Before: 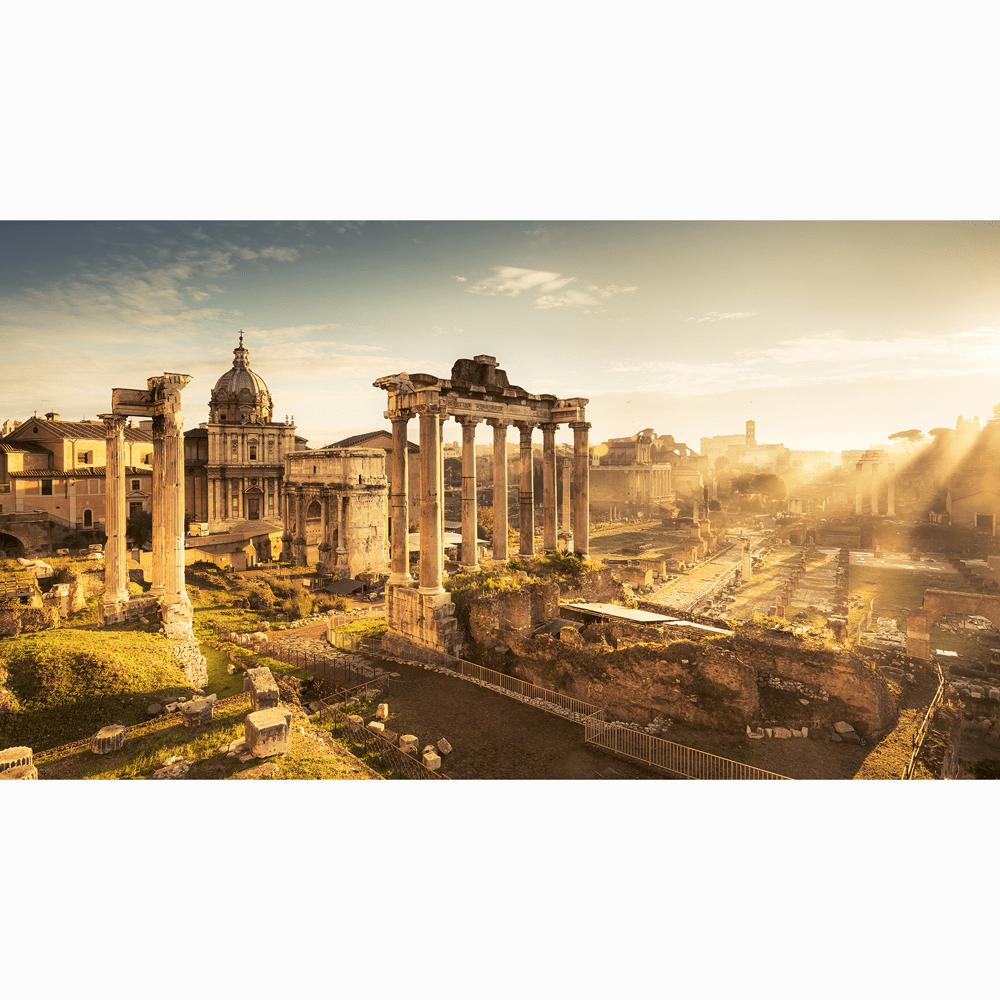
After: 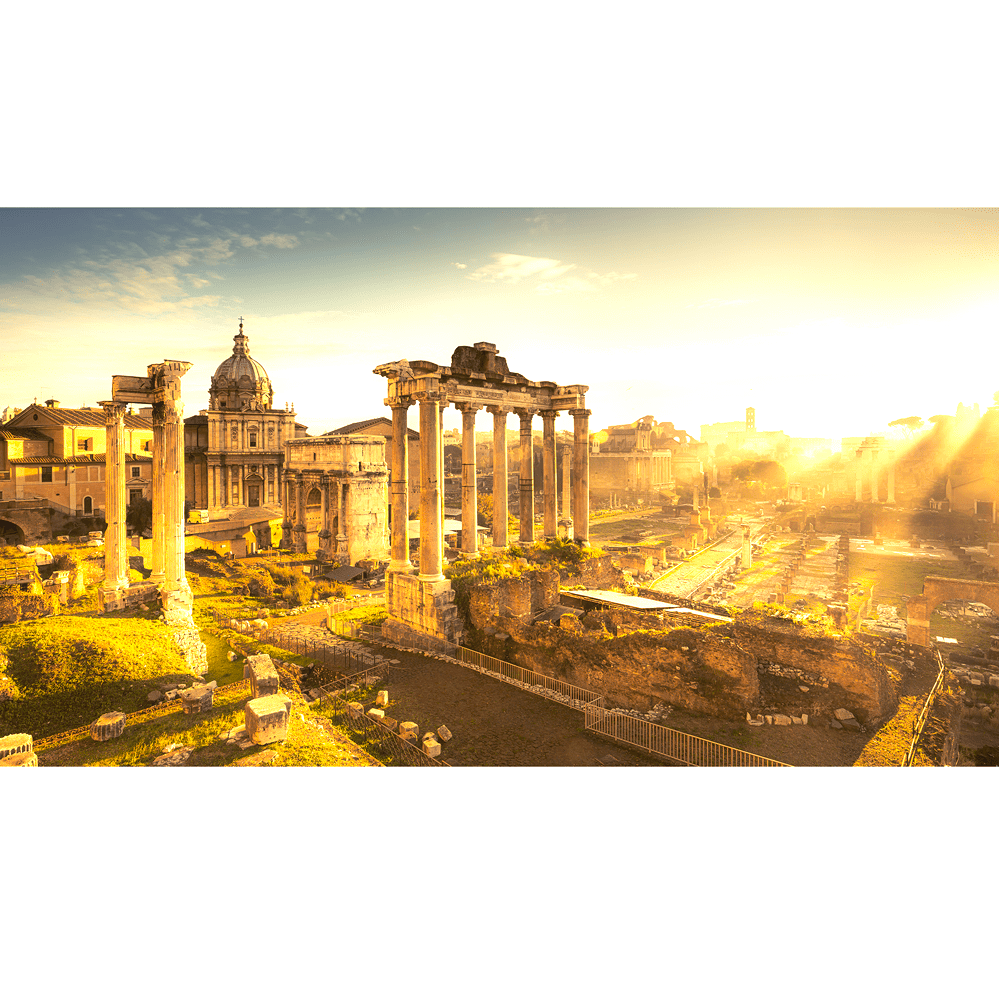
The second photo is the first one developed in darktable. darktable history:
color balance rgb: perceptual saturation grading › global saturation 10.244%, global vibrance 20%
exposure: black level correction 0, exposure 0.699 EV, compensate highlight preservation false
crop: top 1.338%, right 0.005%
contrast equalizer: octaves 7, y [[0.5, 0.488, 0.462, 0.461, 0.491, 0.5], [0.5 ×6], [0.5 ×6], [0 ×6], [0 ×6]]
